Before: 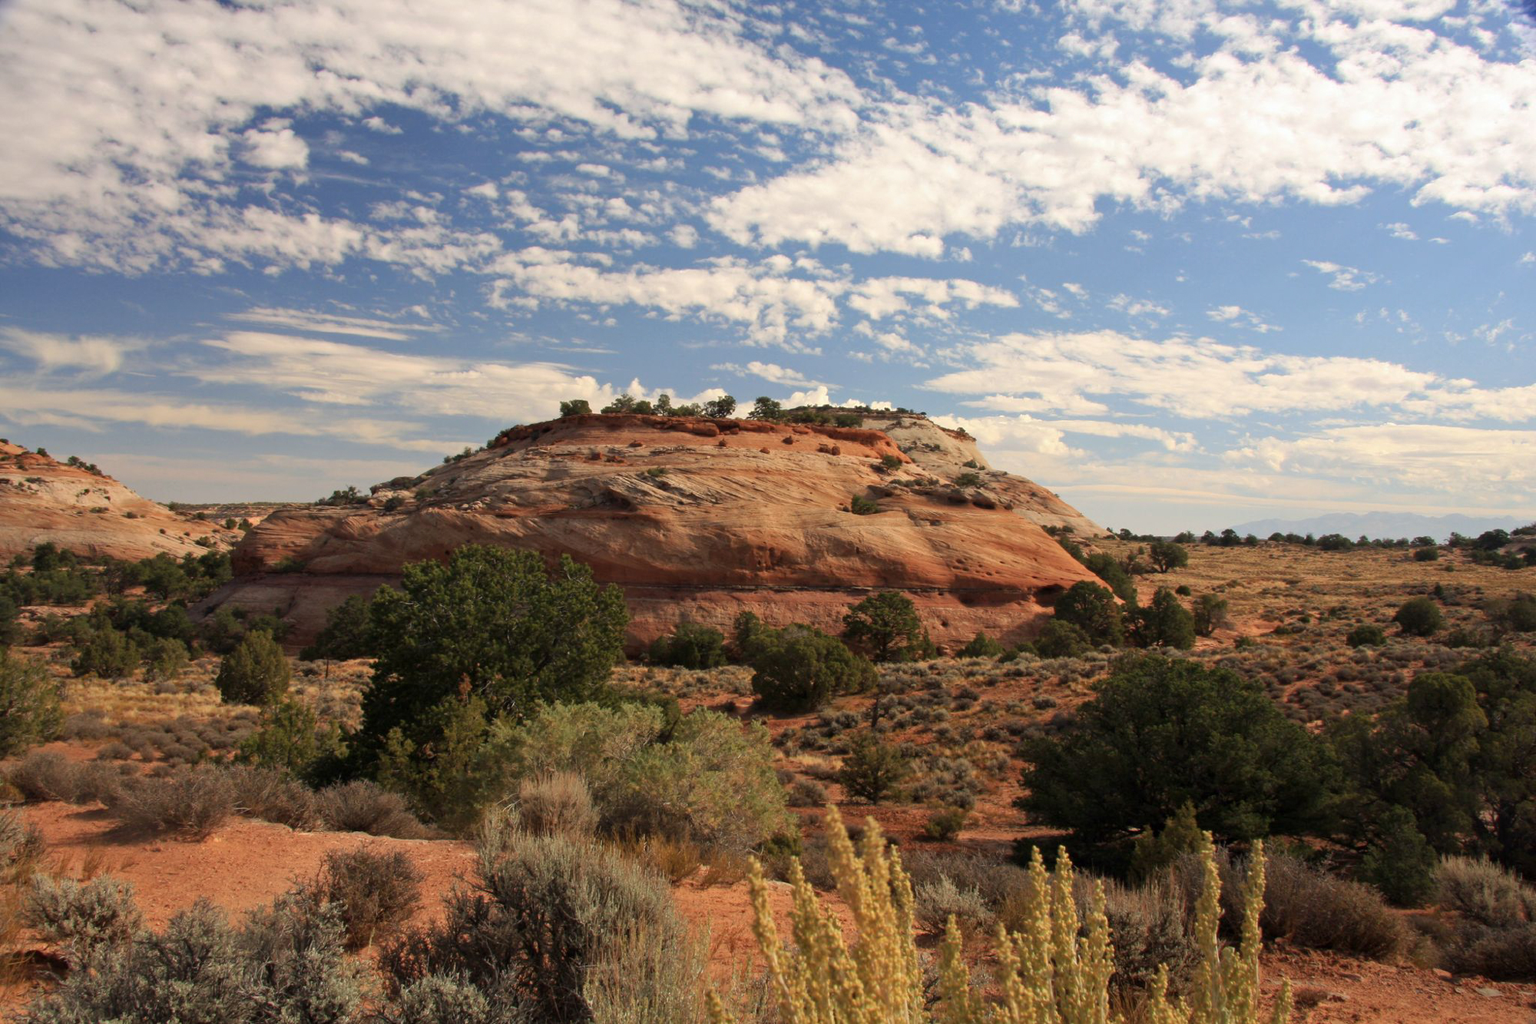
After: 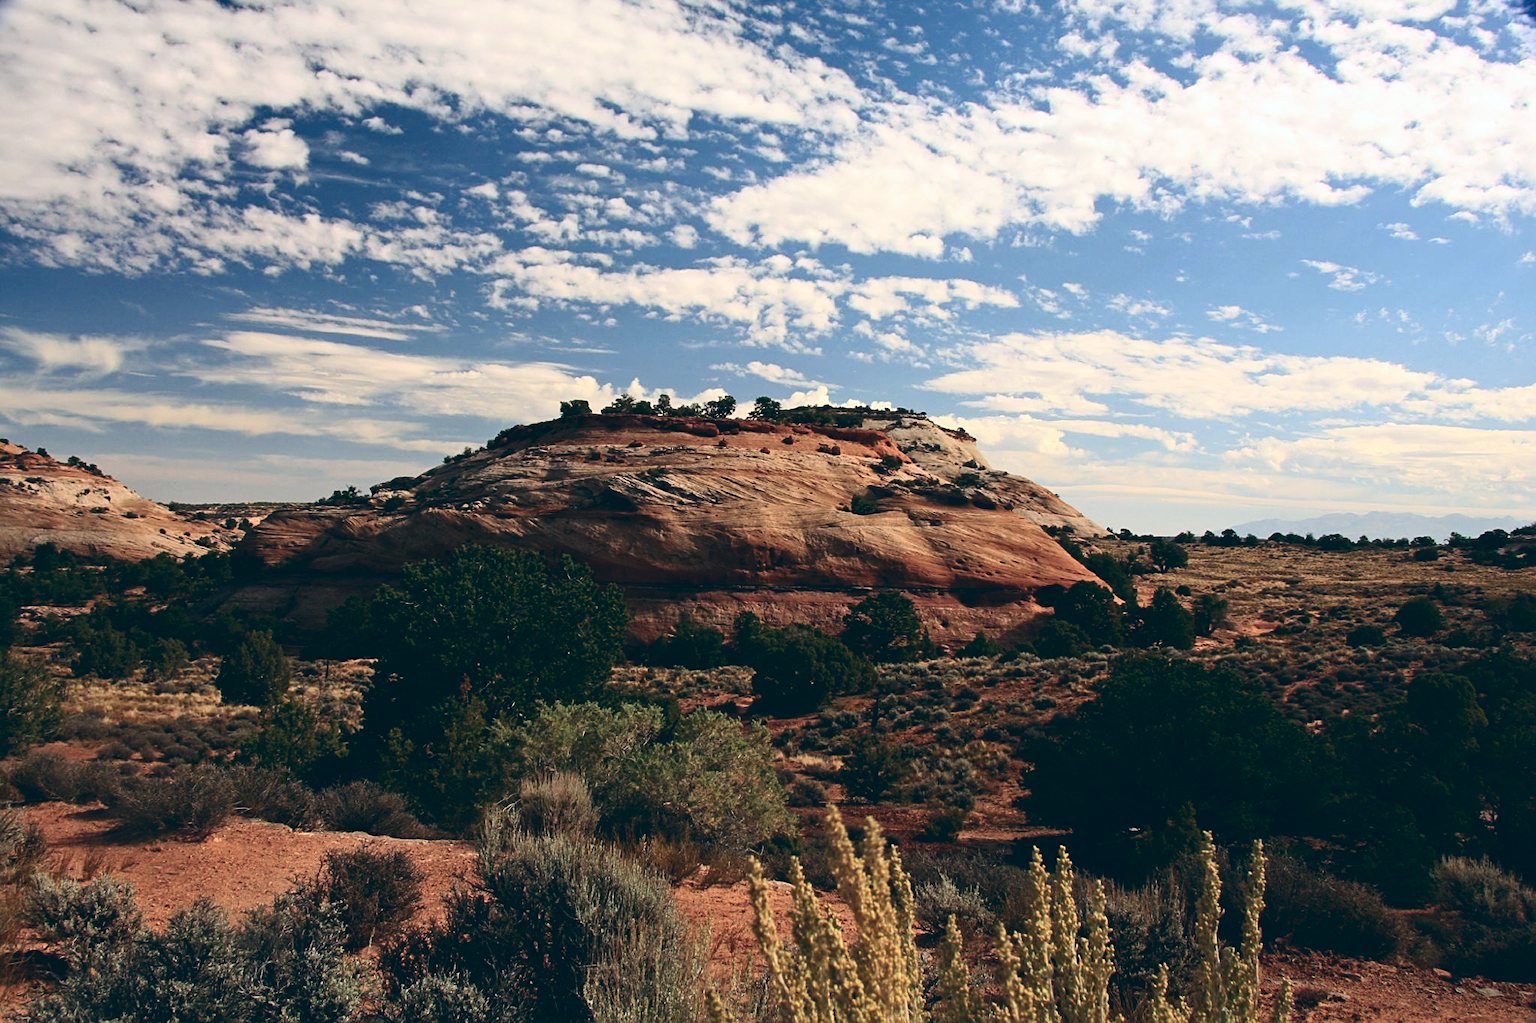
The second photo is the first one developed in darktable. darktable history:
sharpen: on, module defaults
exposure: exposure -0.293 EV, compensate highlight preservation false
color balance: lift [1.016, 0.983, 1, 1.017], gamma [0.958, 1, 1, 1], gain [0.981, 1.007, 0.993, 1.002], input saturation 118.26%, contrast 13.43%, contrast fulcrum 21.62%, output saturation 82.76%
contrast brightness saturation: contrast 0.28
